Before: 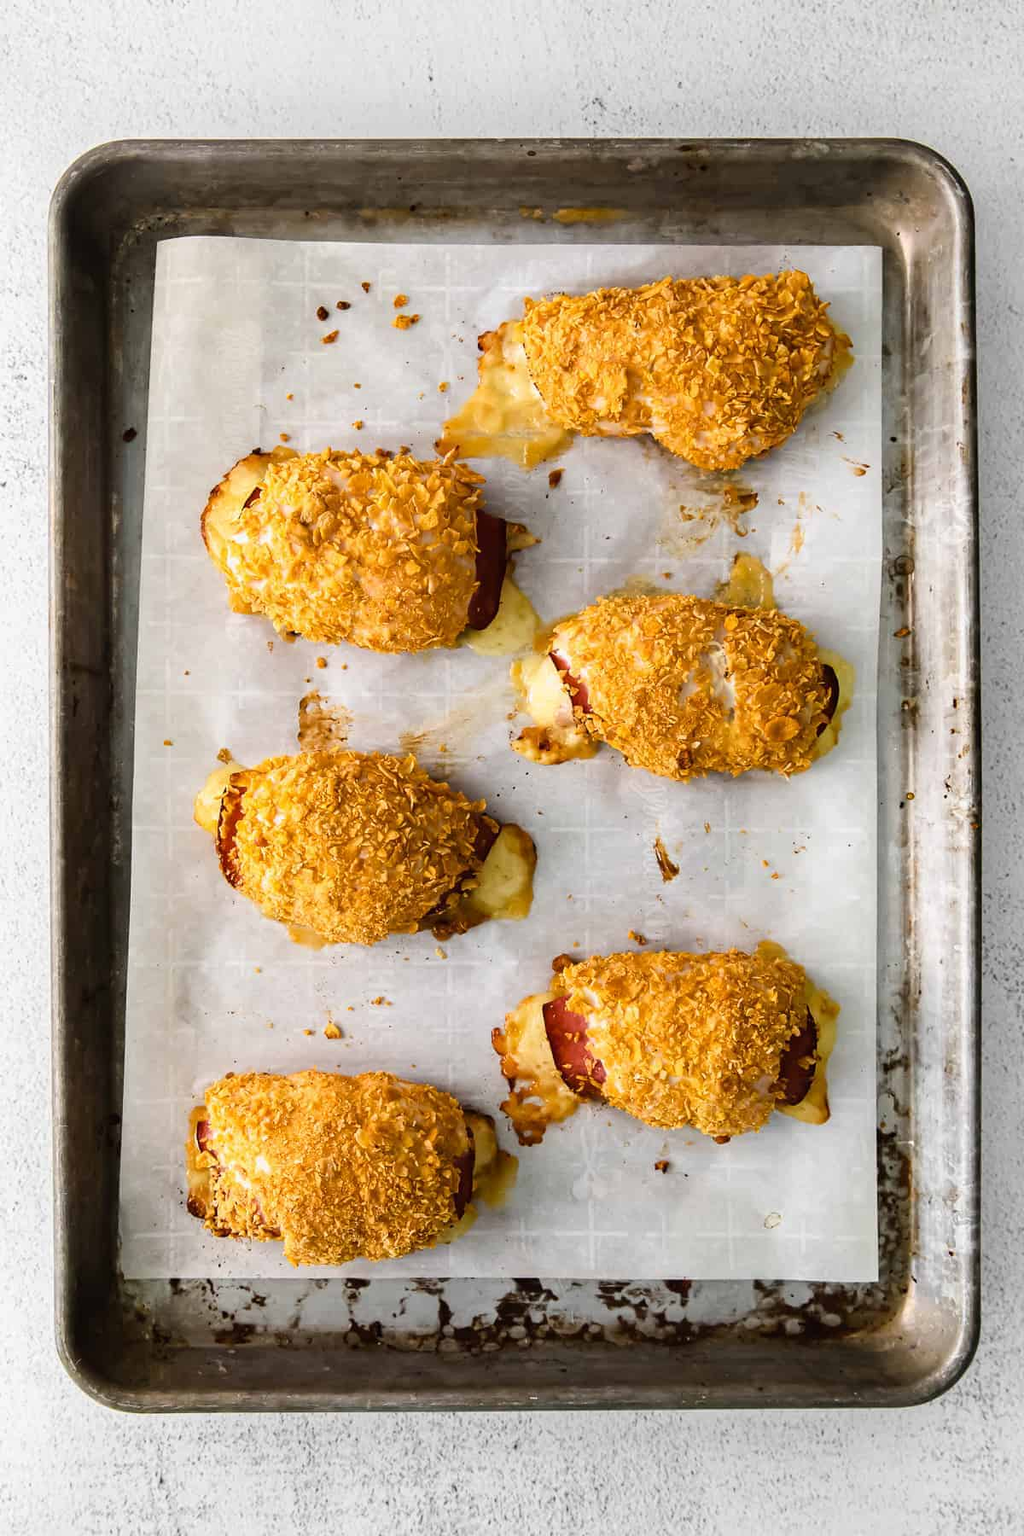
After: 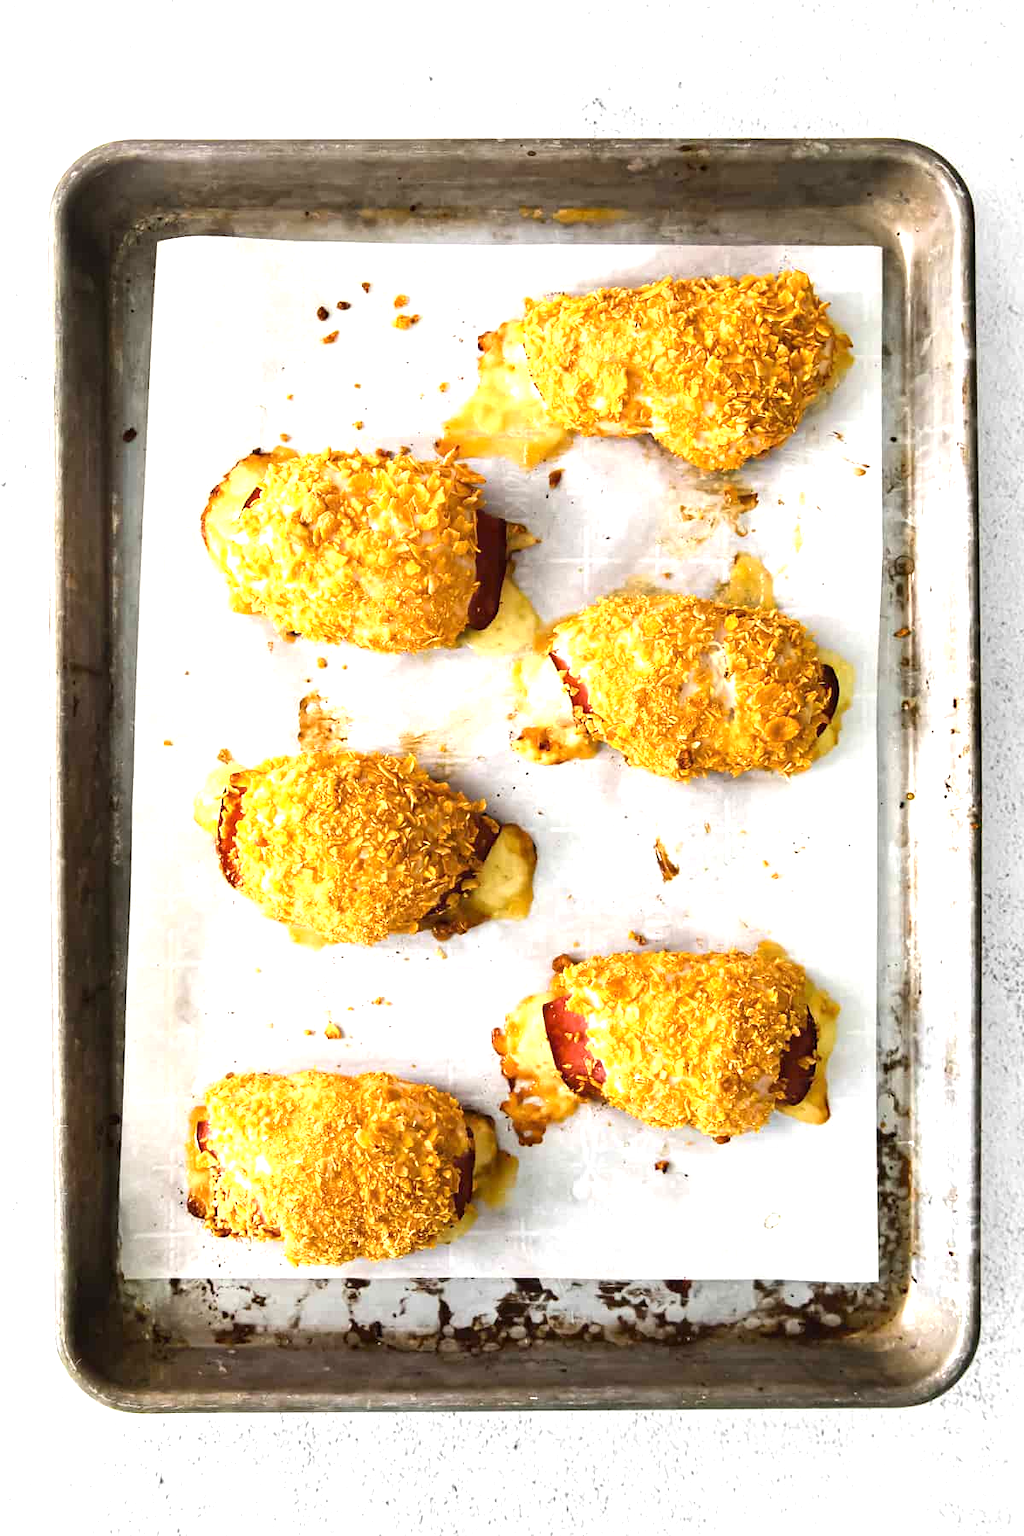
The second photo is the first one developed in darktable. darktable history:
exposure: exposure 0.995 EV, compensate highlight preservation false
